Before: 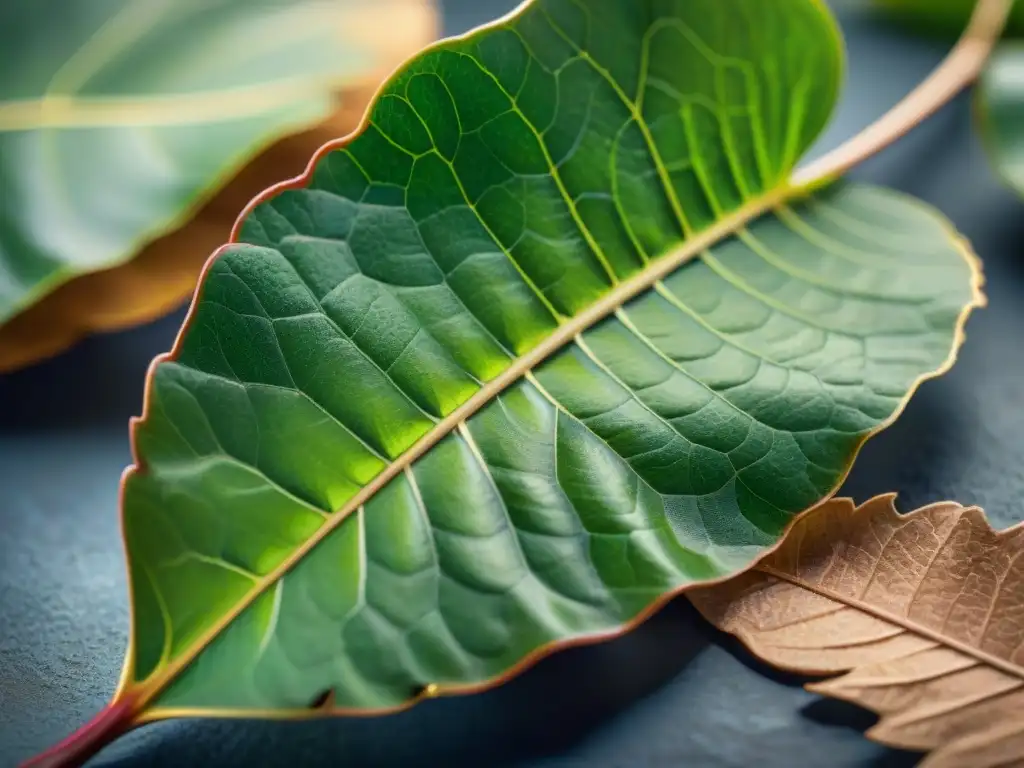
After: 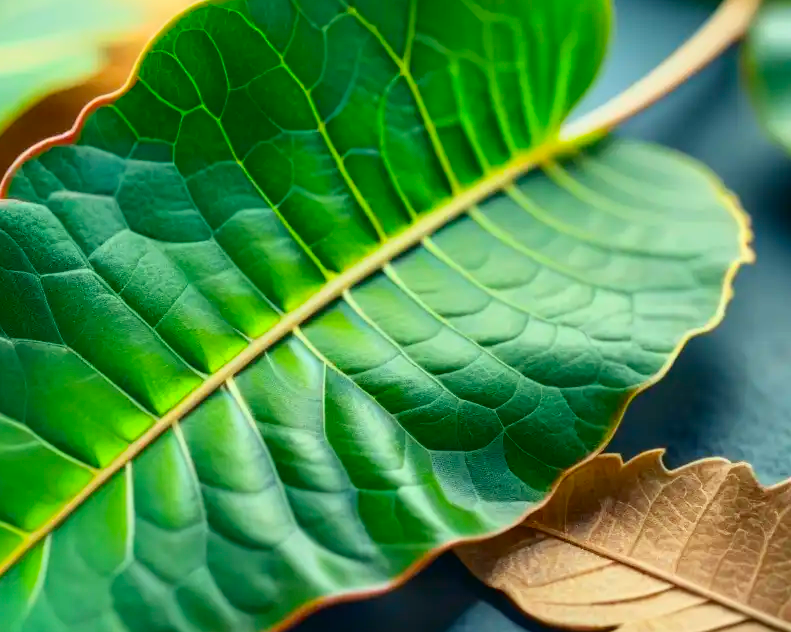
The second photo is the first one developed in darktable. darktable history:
color correction: highlights a* -7.28, highlights b* 1.05, shadows a* -2.91, saturation 1.44
crop: left 22.679%, top 5.85%, bottom 11.806%
tone curve: curves: ch0 [(0, 0) (0.003, 0.019) (0.011, 0.019) (0.025, 0.026) (0.044, 0.043) (0.069, 0.066) (0.1, 0.095) (0.136, 0.133) (0.177, 0.181) (0.224, 0.233) (0.277, 0.302) (0.335, 0.375) (0.399, 0.452) (0.468, 0.532) (0.543, 0.609) (0.623, 0.695) (0.709, 0.775) (0.801, 0.865) (0.898, 0.932) (1, 1)], color space Lab, independent channels, preserve colors none
